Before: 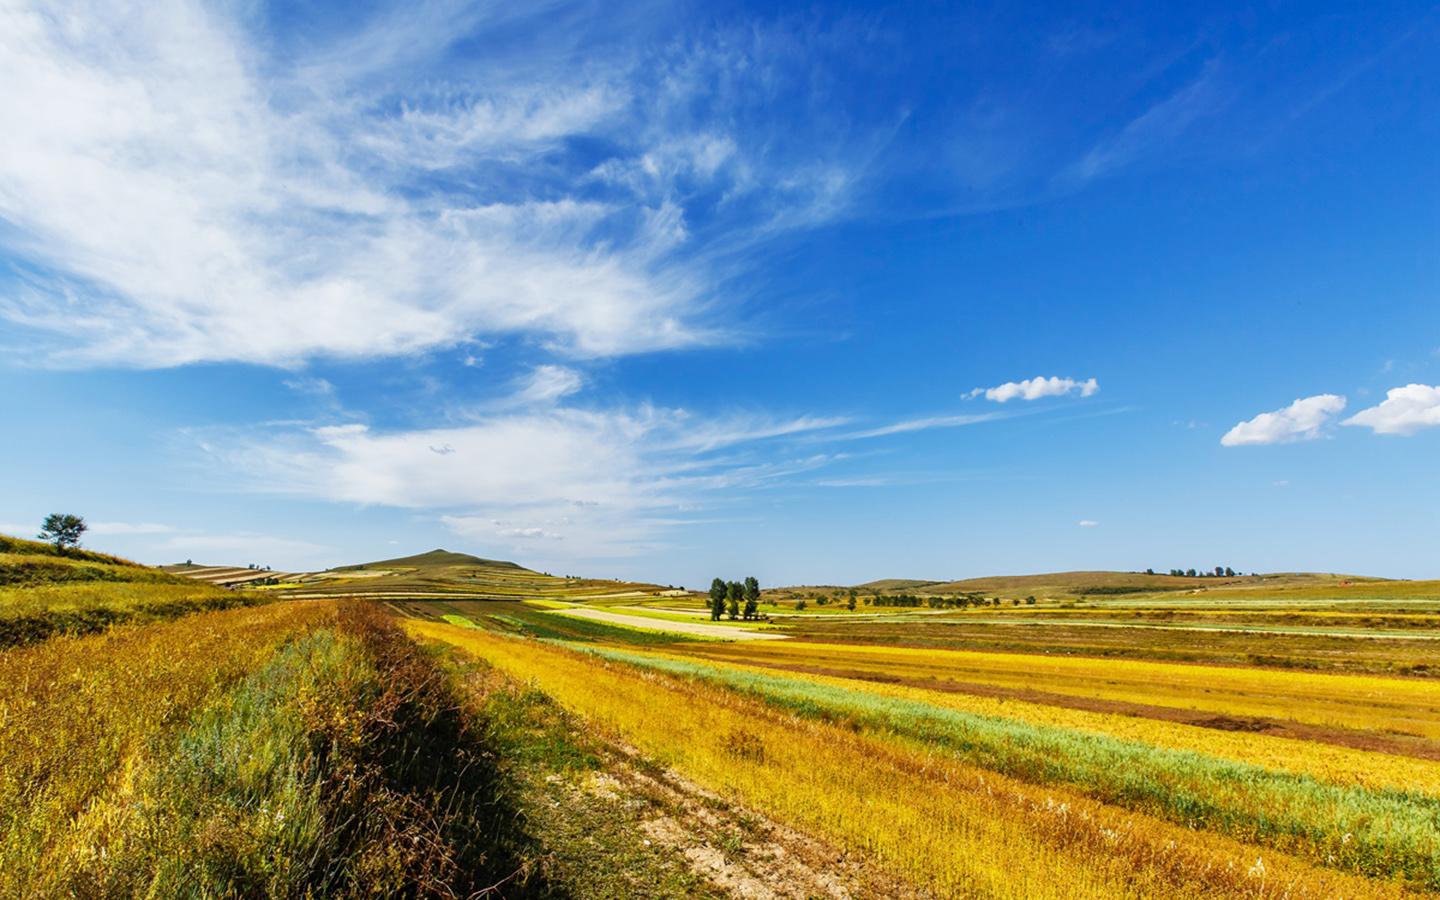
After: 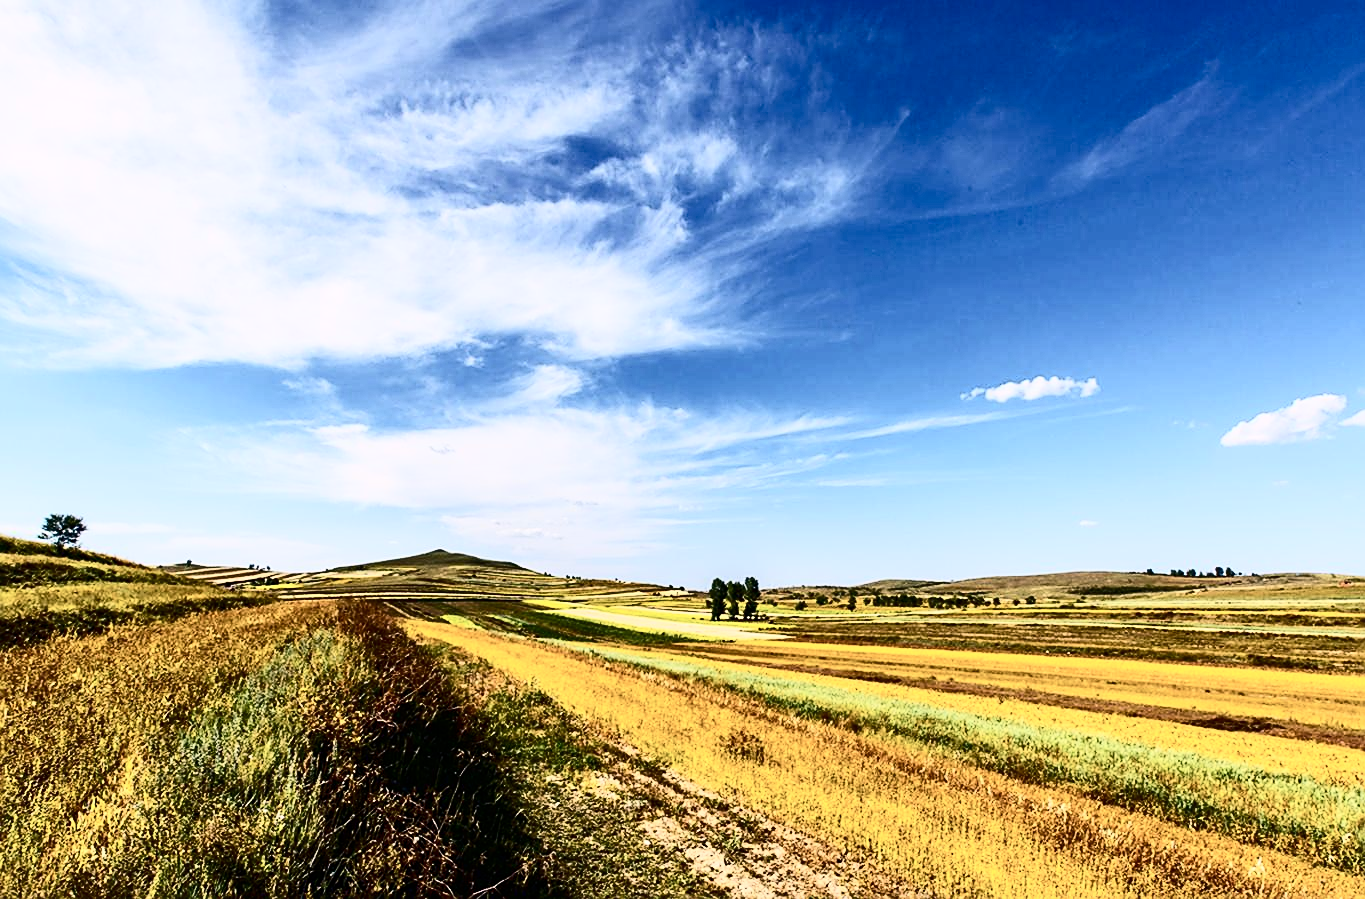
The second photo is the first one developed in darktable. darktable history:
crop and rotate: right 5.167%
sharpen: on, module defaults
contrast brightness saturation: contrast 0.5, saturation -0.1
color balance rgb: shadows lift › chroma 1.41%, shadows lift › hue 260°, power › chroma 0.5%, power › hue 260°, highlights gain › chroma 1%, highlights gain › hue 27°, saturation formula JzAzBz (2021)
